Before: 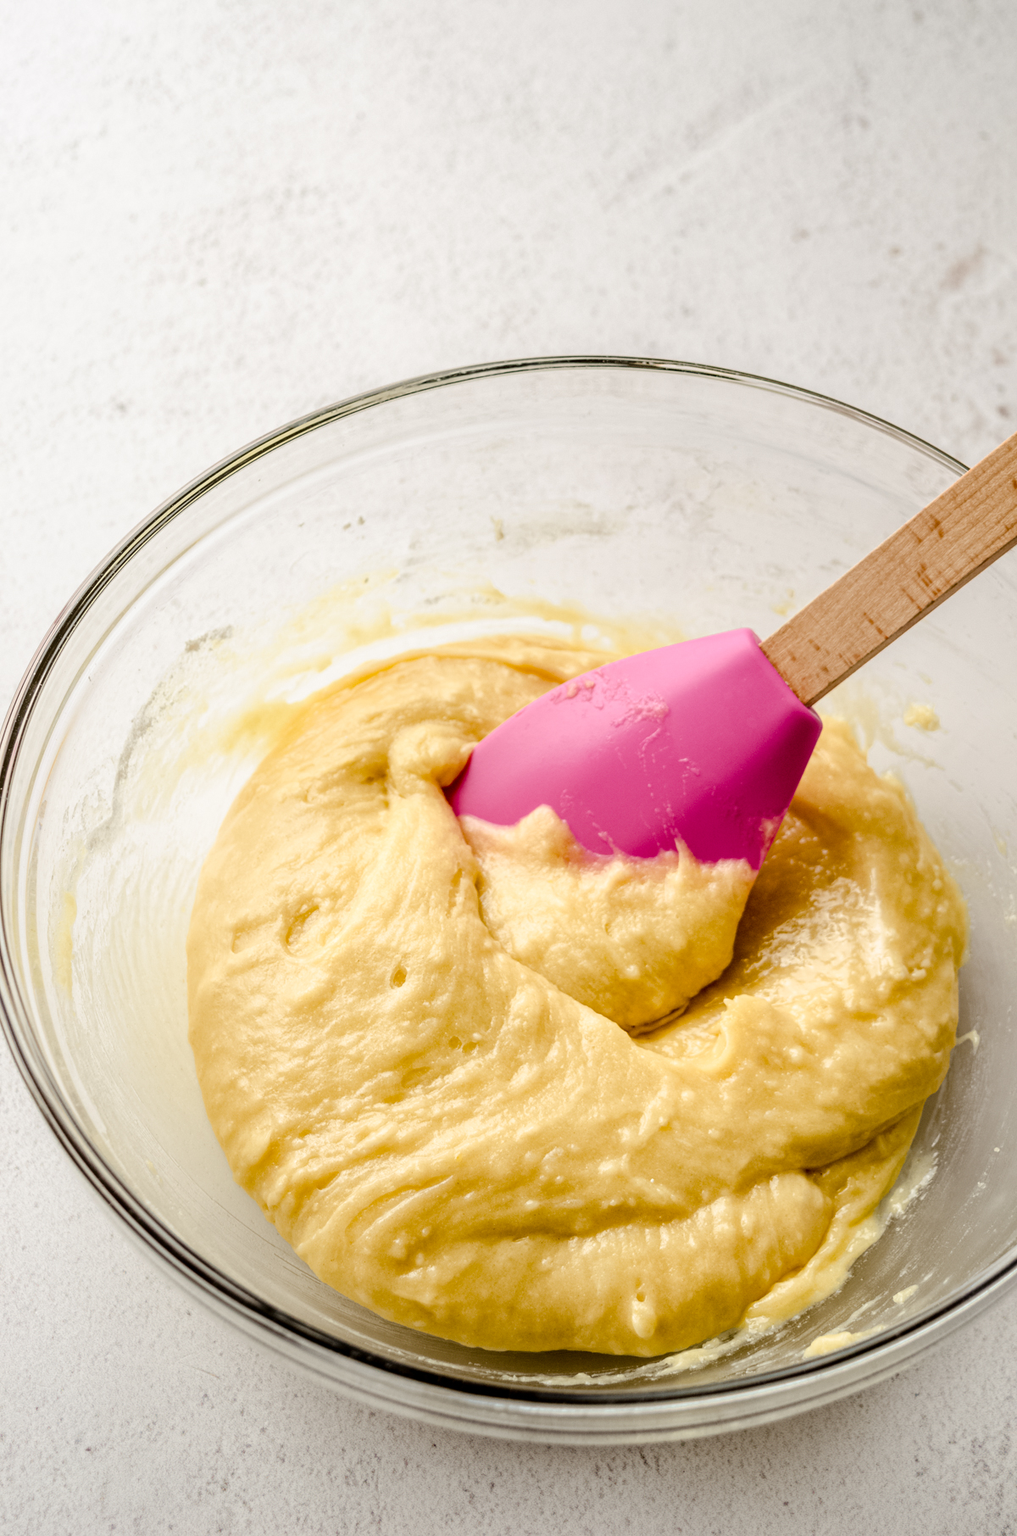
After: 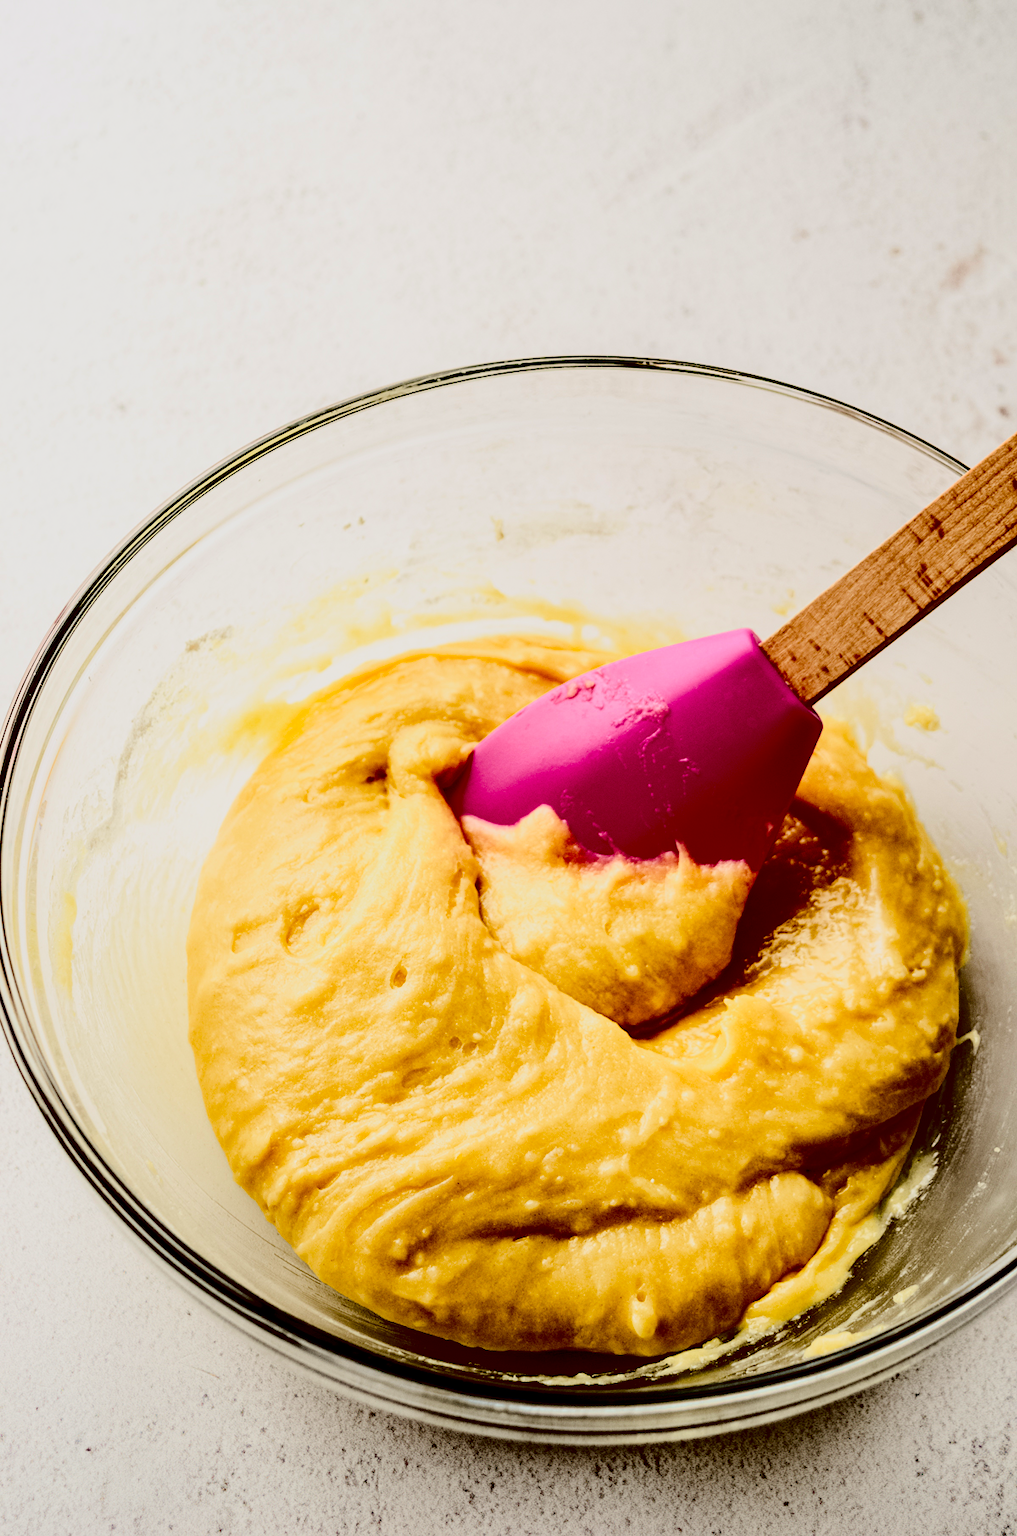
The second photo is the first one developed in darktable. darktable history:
contrast brightness saturation: contrast 0.768, brightness -0.982, saturation 0.987
filmic rgb: black relative exposure -6.22 EV, white relative exposure 6.95 EV, hardness 2.27, iterations of high-quality reconstruction 10
